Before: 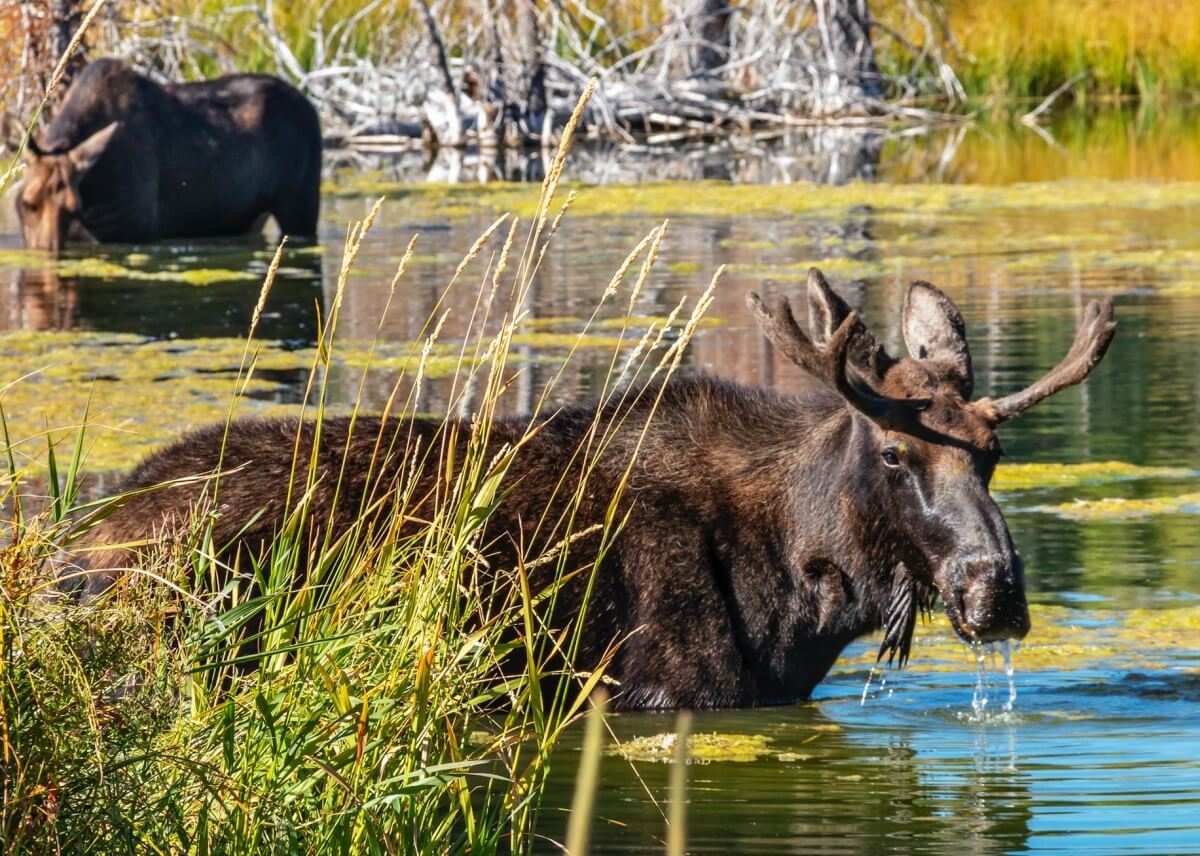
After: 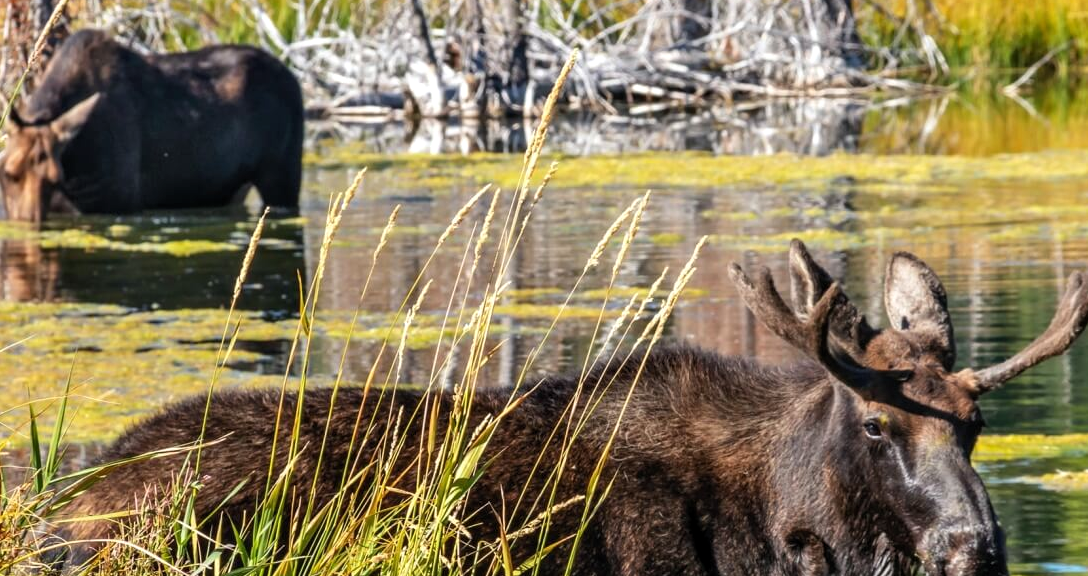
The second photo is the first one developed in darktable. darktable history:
levels: levels [0.016, 0.492, 0.969]
tone equalizer: on, module defaults
crop: left 1.509%, top 3.452%, right 7.696%, bottom 28.452%
